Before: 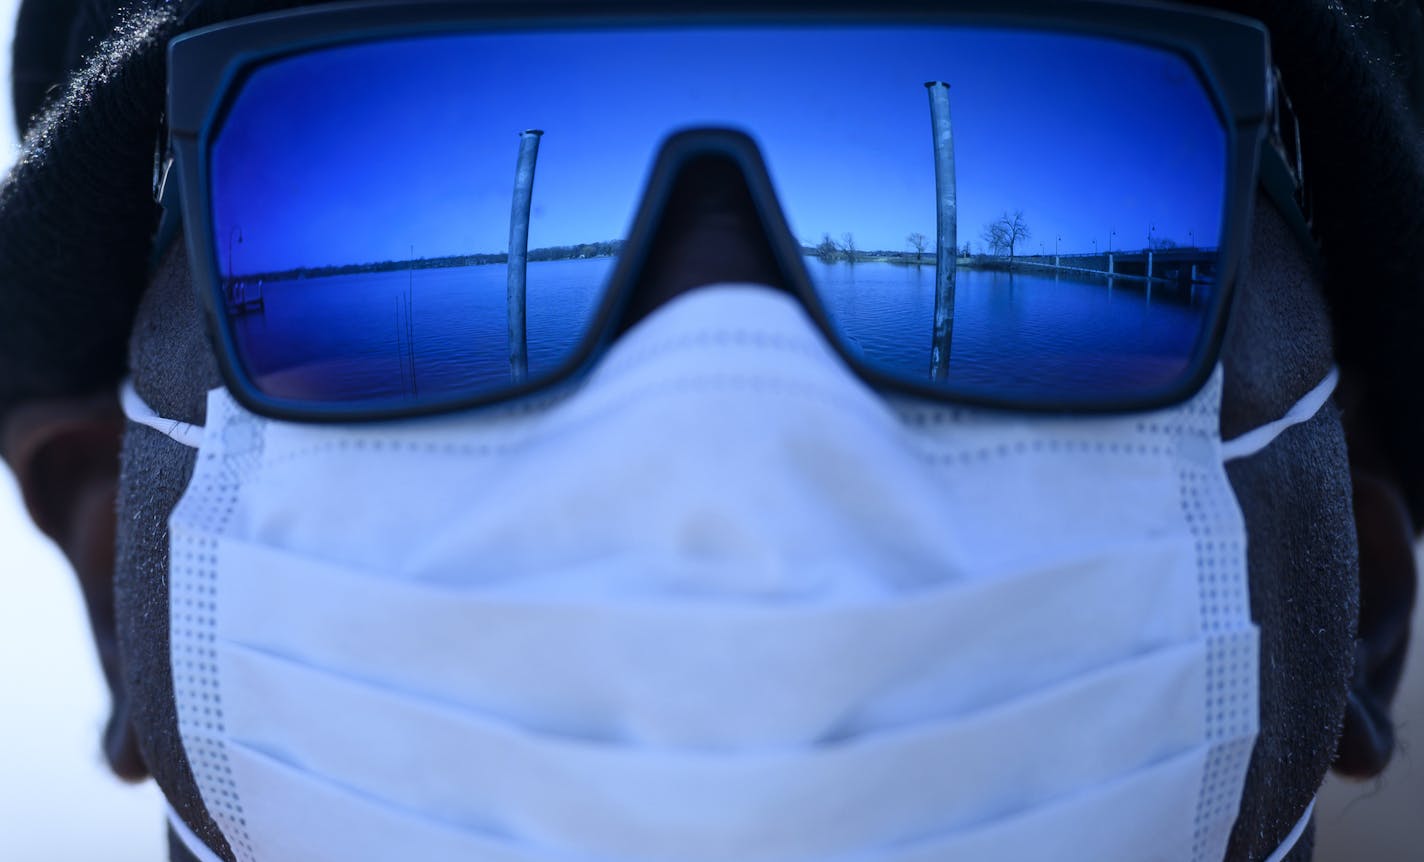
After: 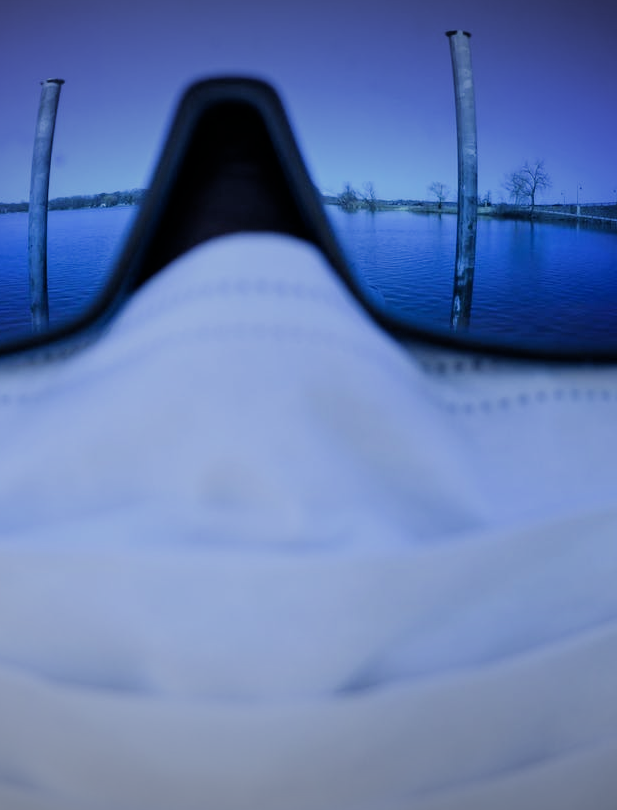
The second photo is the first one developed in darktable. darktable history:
vignetting: fall-off start 97.96%, fall-off radius 100.45%, width/height ratio 1.426
crop: left 33.677%, top 5.971%, right 22.932%
filmic rgb: middle gray luminance 28.82%, black relative exposure -10.35 EV, white relative exposure 5.49 EV, target black luminance 0%, hardness 3.95, latitude 2.28%, contrast 1.124, highlights saturation mix 5.94%, shadows ↔ highlights balance 15.3%
